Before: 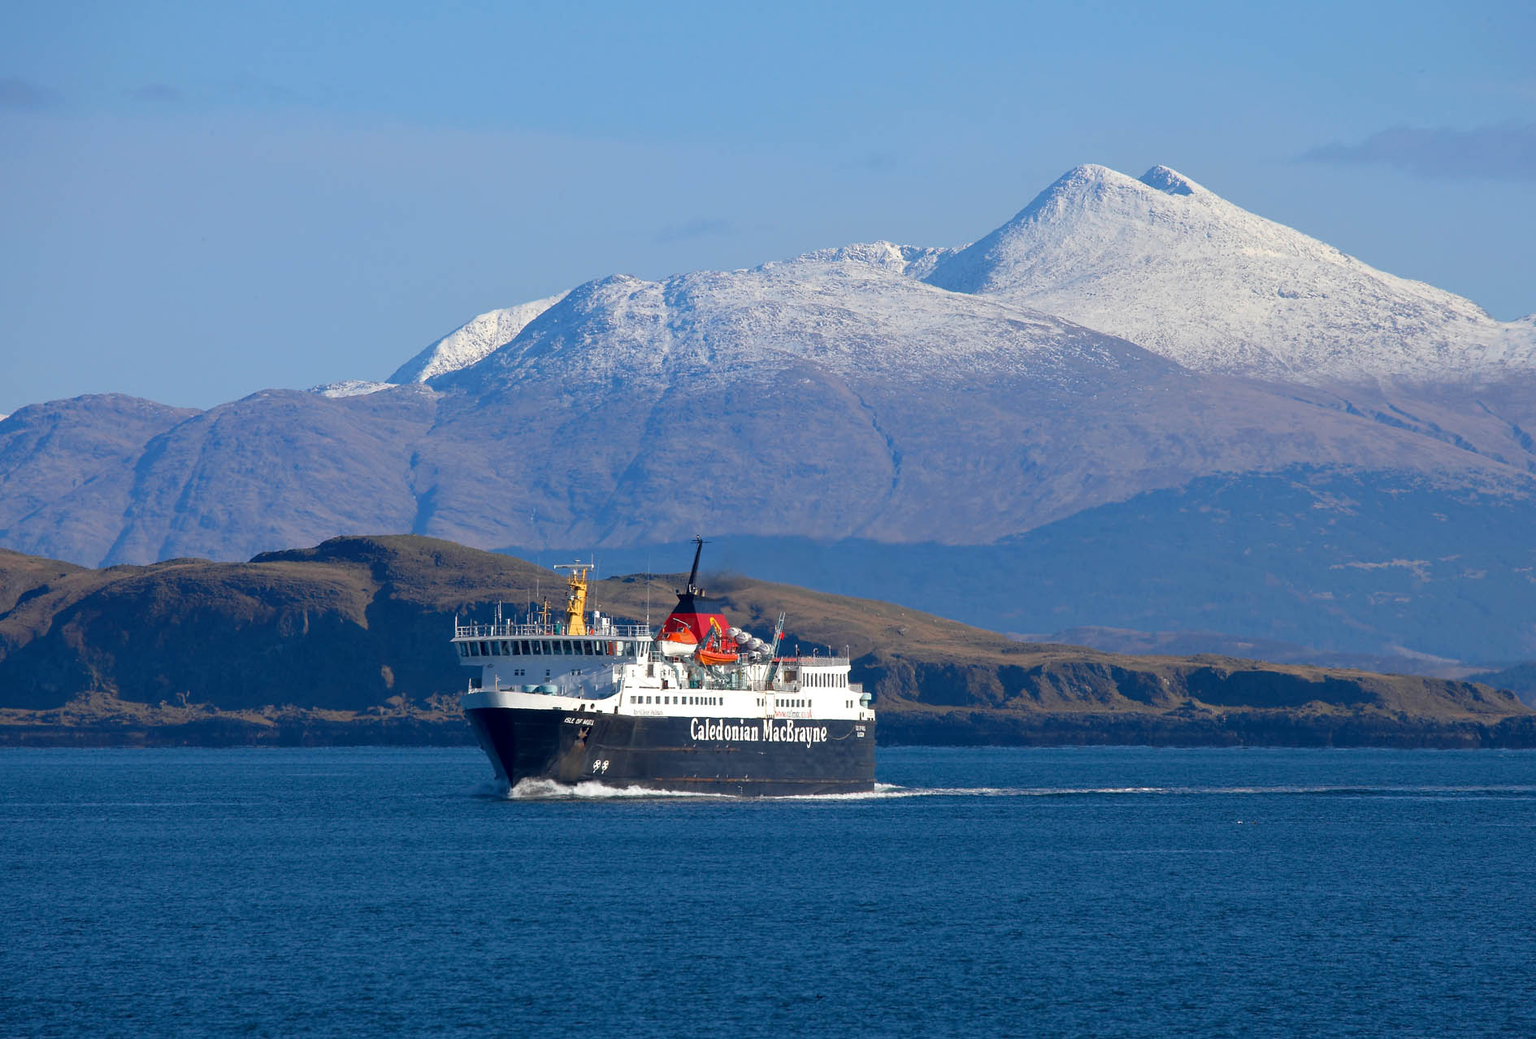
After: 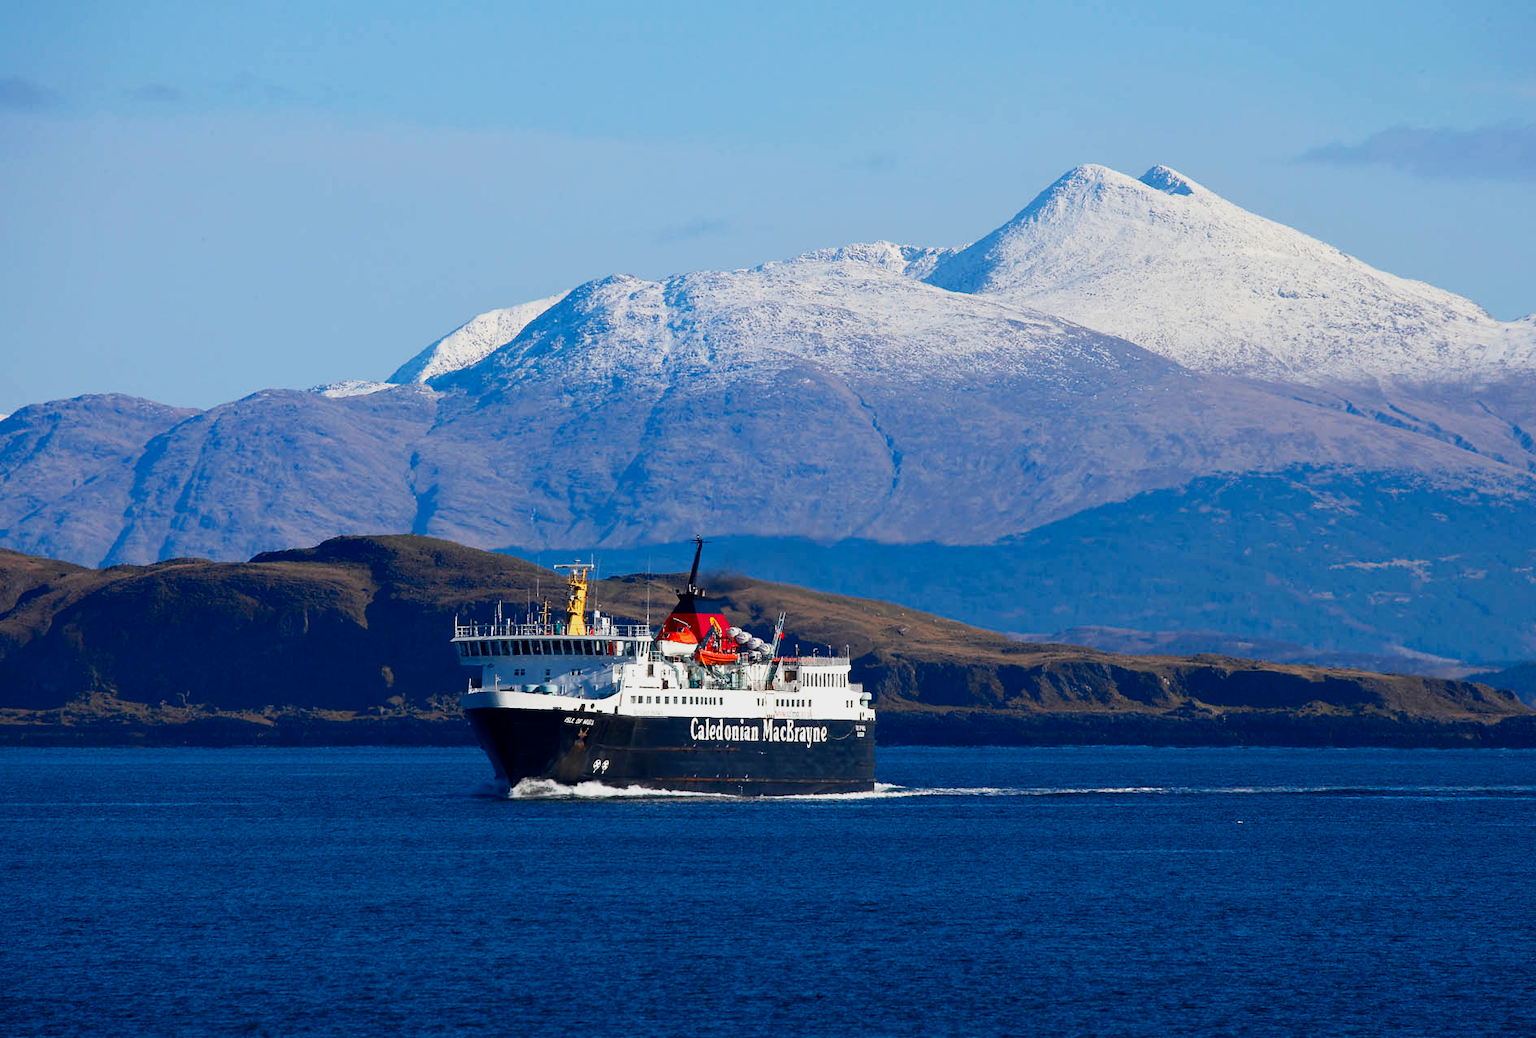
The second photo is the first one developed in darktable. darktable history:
sigmoid: contrast 1.7, skew 0.1, preserve hue 0%, red attenuation 0.1, red rotation 0.035, green attenuation 0.1, green rotation -0.017, blue attenuation 0.15, blue rotation -0.052, base primaries Rec2020
contrast brightness saturation: contrast 0.13, brightness -0.05, saturation 0.16
